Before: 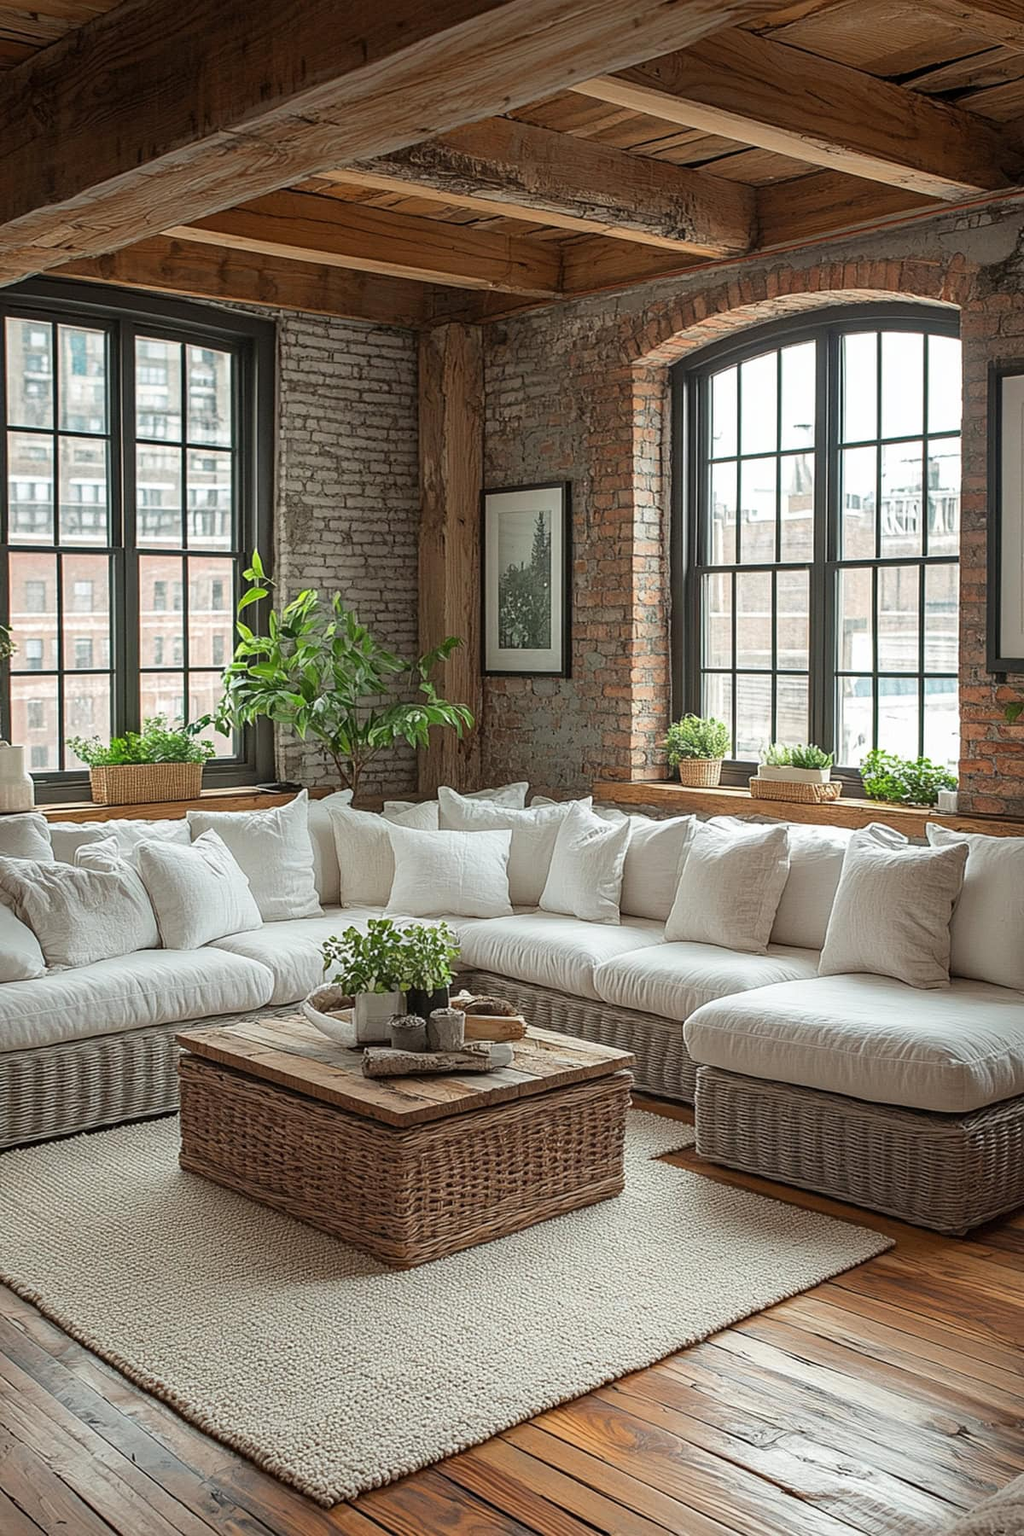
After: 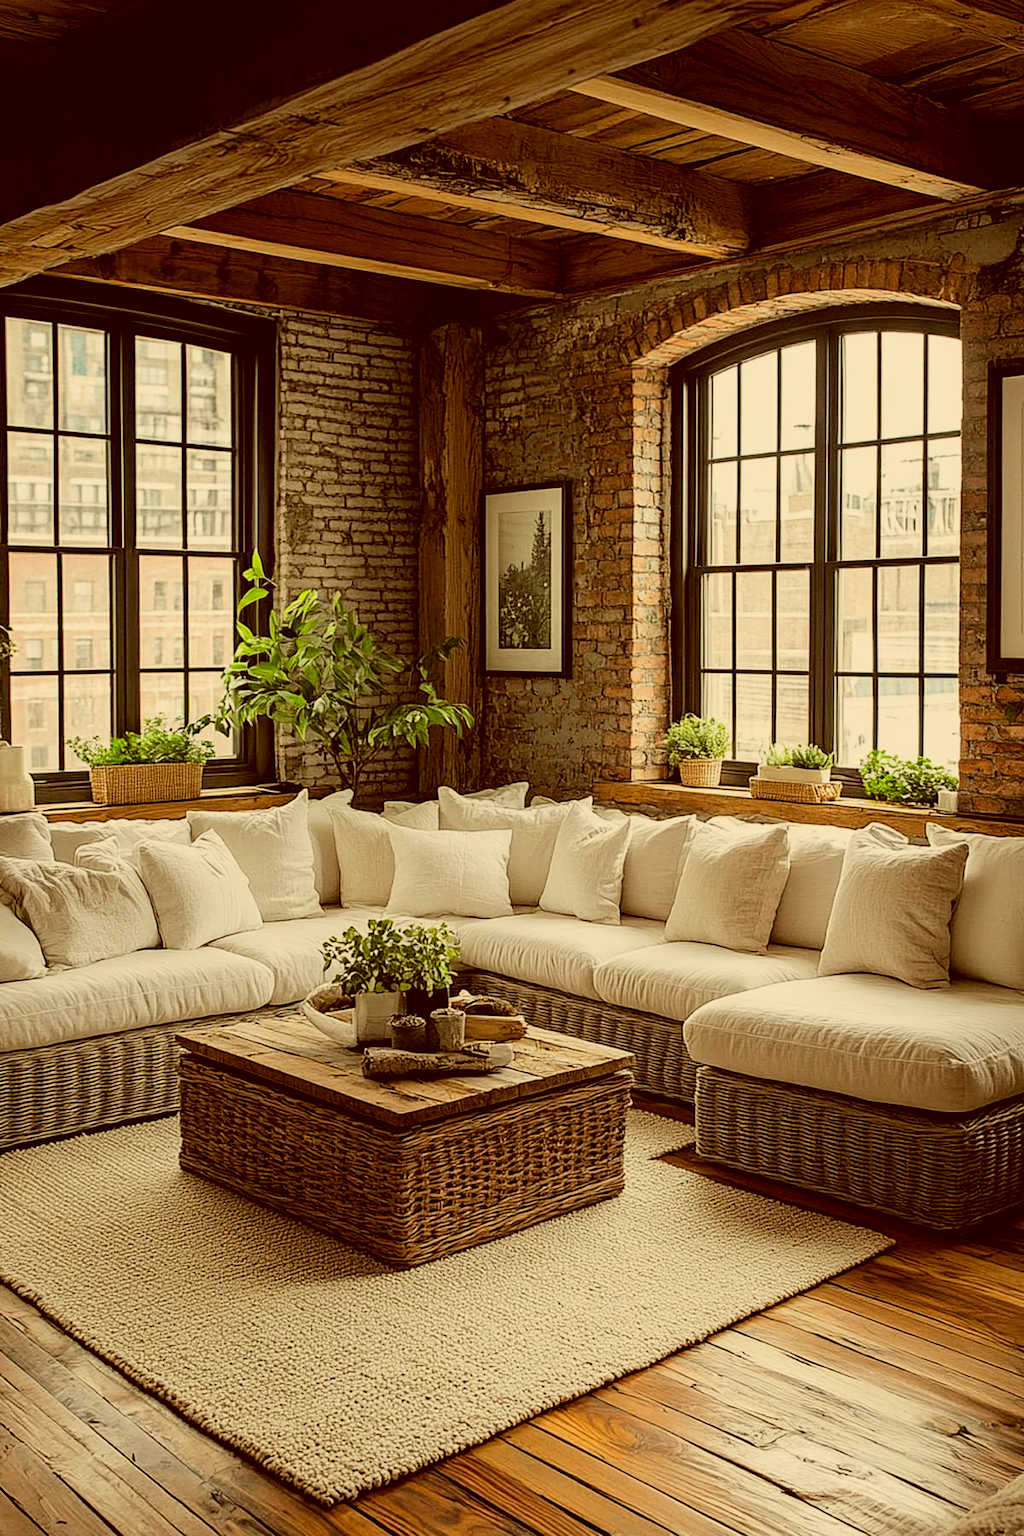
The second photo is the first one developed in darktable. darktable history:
color correction: highlights a* 1.12, highlights b* 24.26, shadows a* 15.58, shadows b* 24.26
filmic rgb: black relative exposure -5 EV, hardness 2.88, contrast 1.4, highlights saturation mix -30%
